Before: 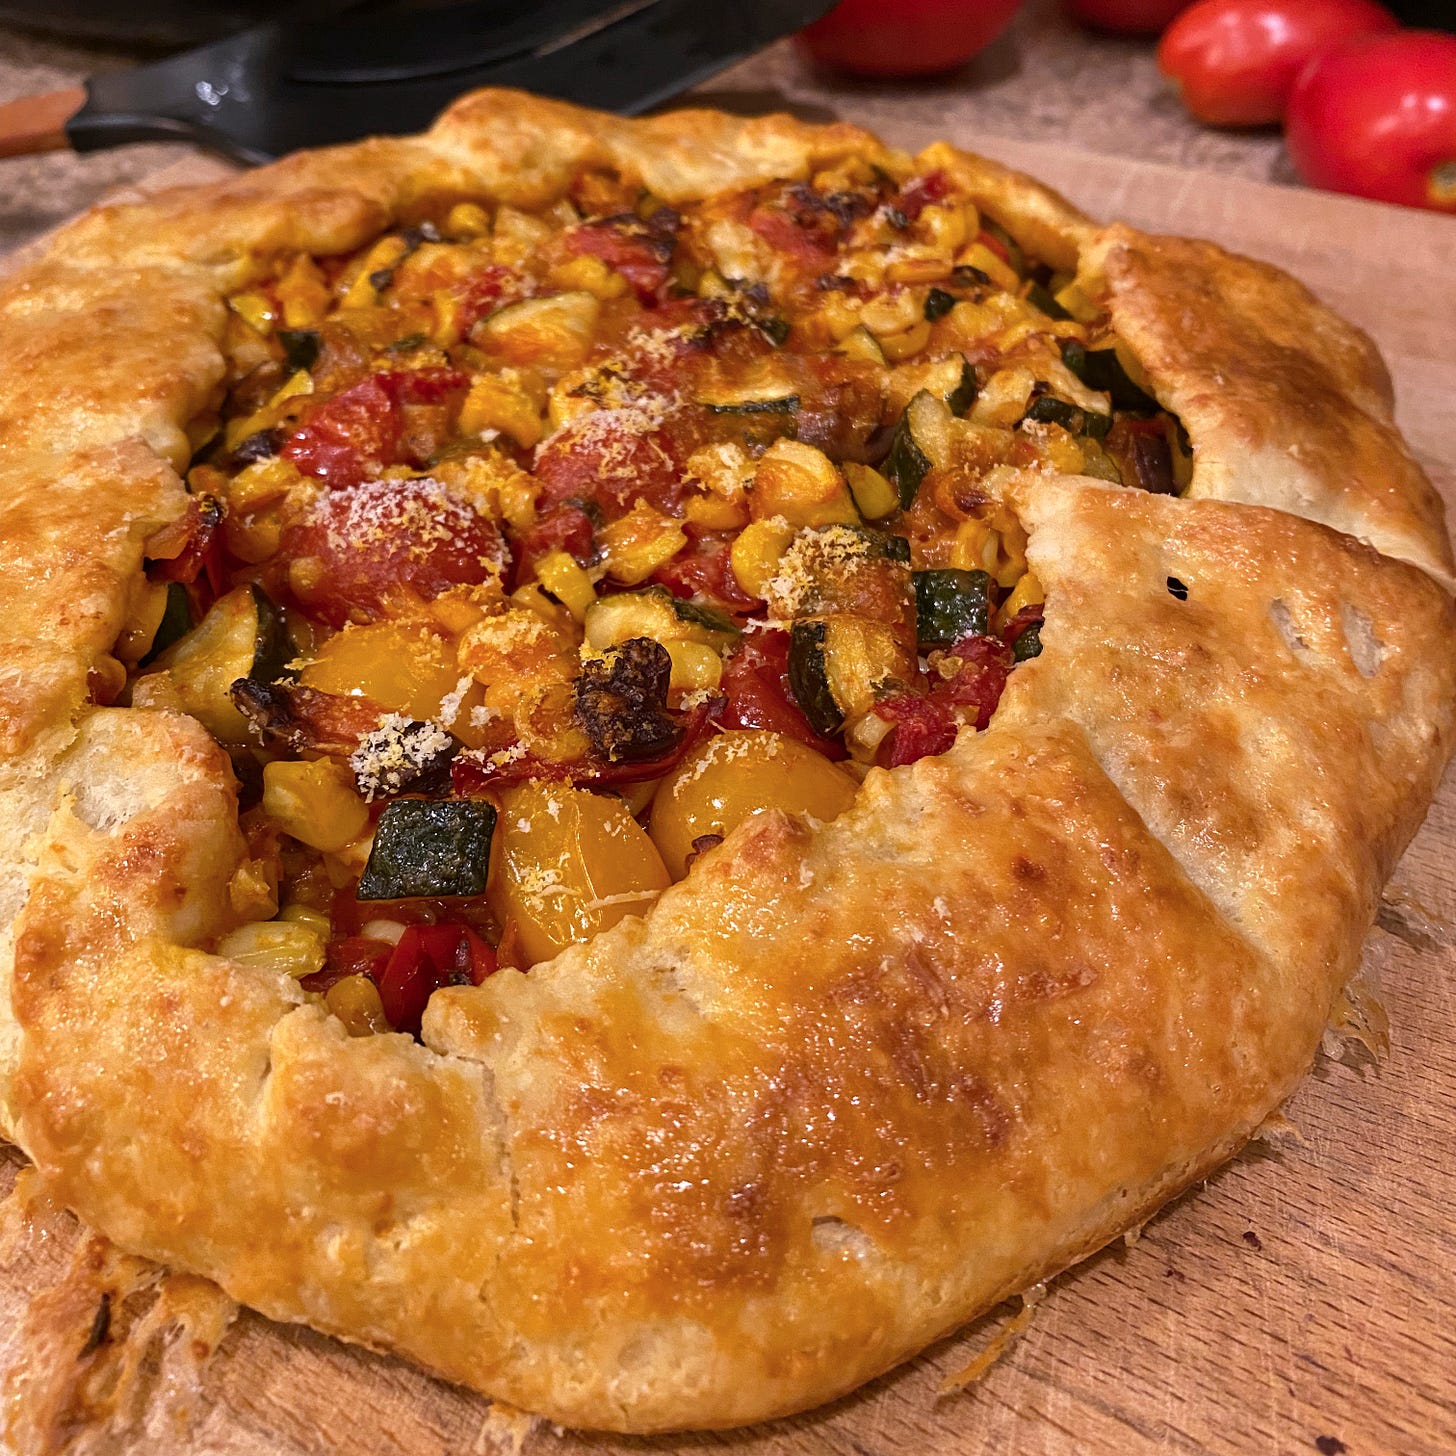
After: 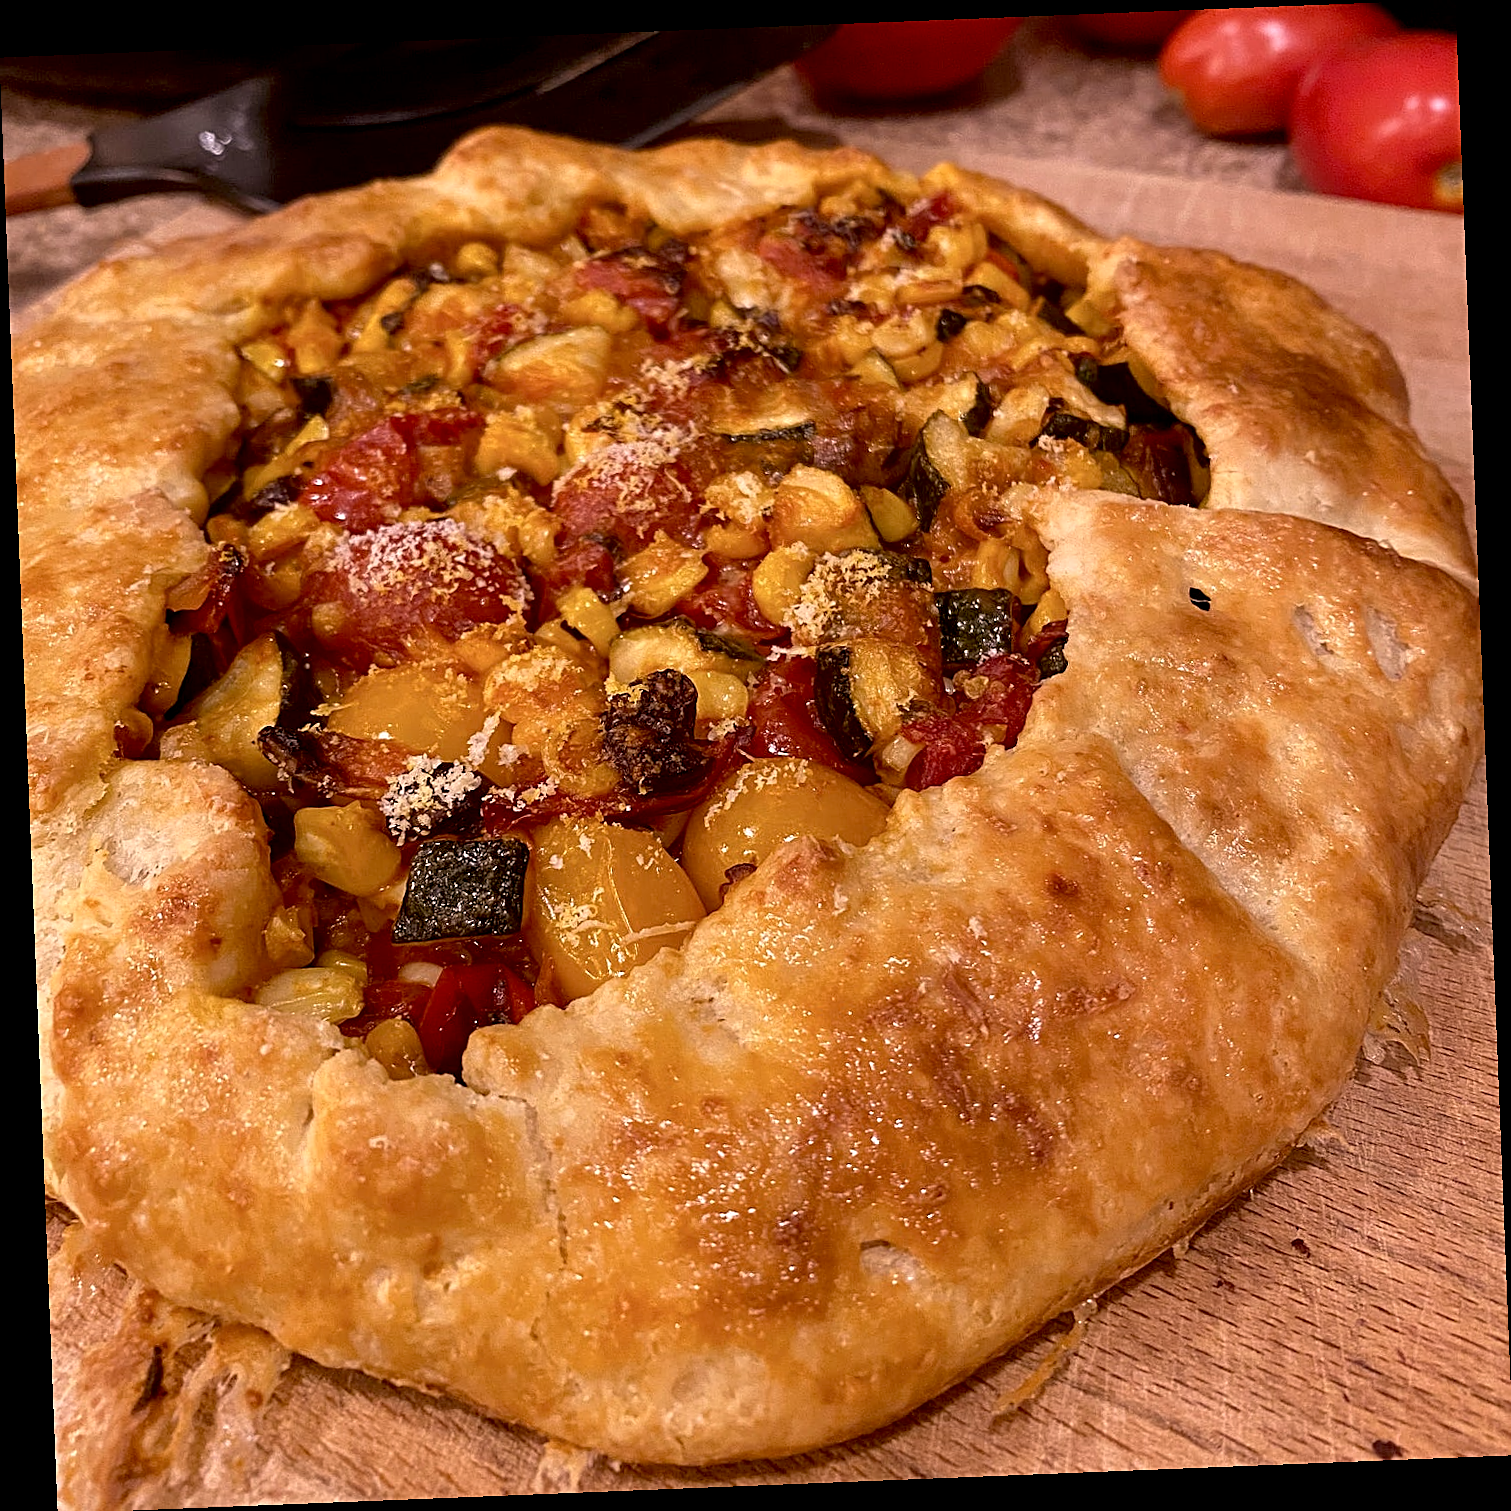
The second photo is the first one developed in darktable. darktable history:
exposure: black level correction 0.01, exposure 0.014 EV, compensate highlight preservation false
color correction: highlights a* 10.21, highlights b* 9.79, shadows a* 8.61, shadows b* 7.88, saturation 0.8
sharpen: on, module defaults
rotate and perspective: rotation -2.29°, automatic cropping off
